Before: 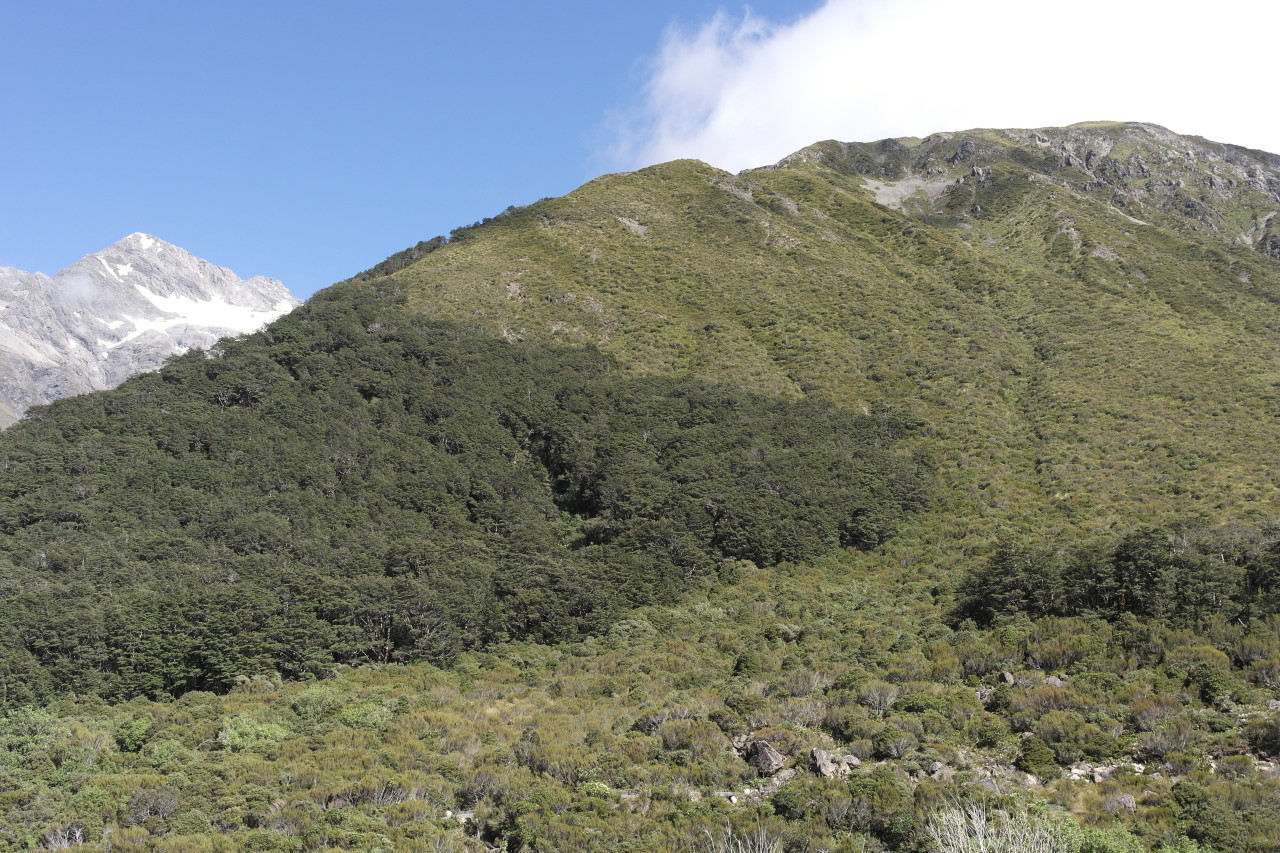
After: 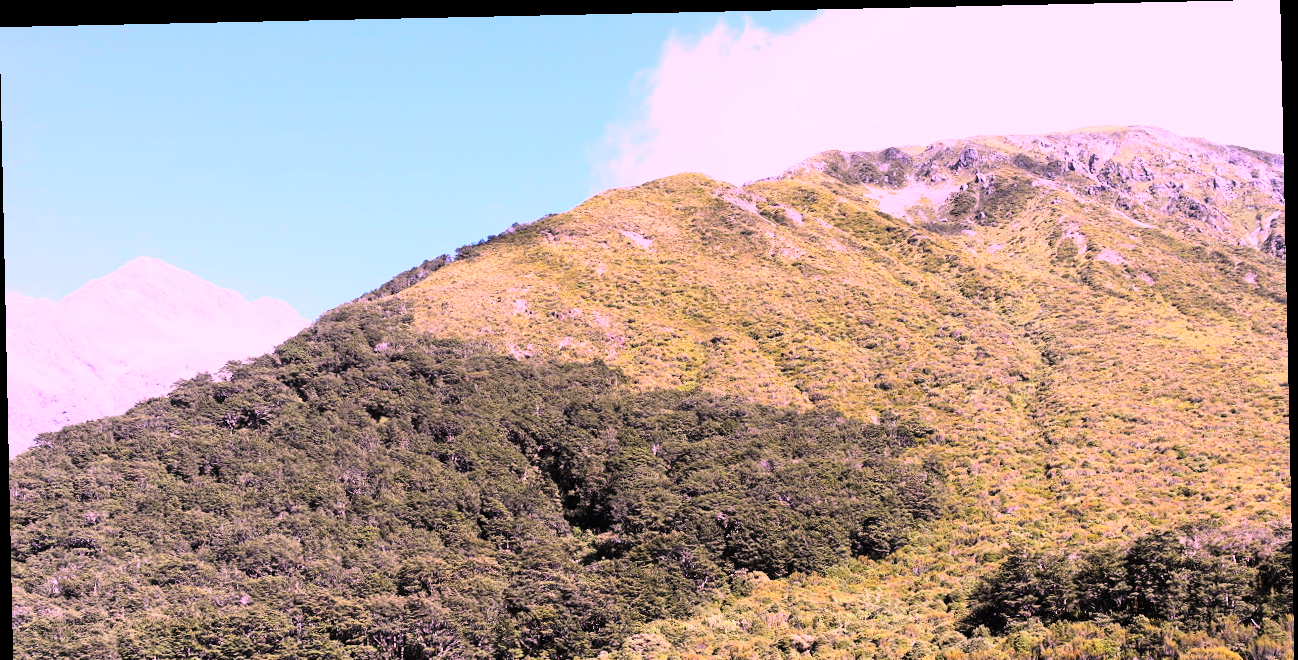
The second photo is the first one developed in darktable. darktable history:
color correction: highlights a* 19.5, highlights b* -11.53, saturation 1.69
rgb curve: curves: ch0 [(0, 0) (0.21, 0.15) (0.24, 0.21) (0.5, 0.75) (0.75, 0.96) (0.89, 0.99) (1, 1)]; ch1 [(0, 0.02) (0.21, 0.13) (0.25, 0.2) (0.5, 0.67) (0.75, 0.9) (0.89, 0.97) (1, 1)]; ch2 [(0, 0.02) (0.21, 0.13) (0.25, 0.2) (0.5, 0.67) (0.75, 0.9) (0.89, 0.97) (1, 1)], compensate middle gray true
rotate and perspective: rotation -1.24°, automatic cropping off
crop: bottom 24.988%
